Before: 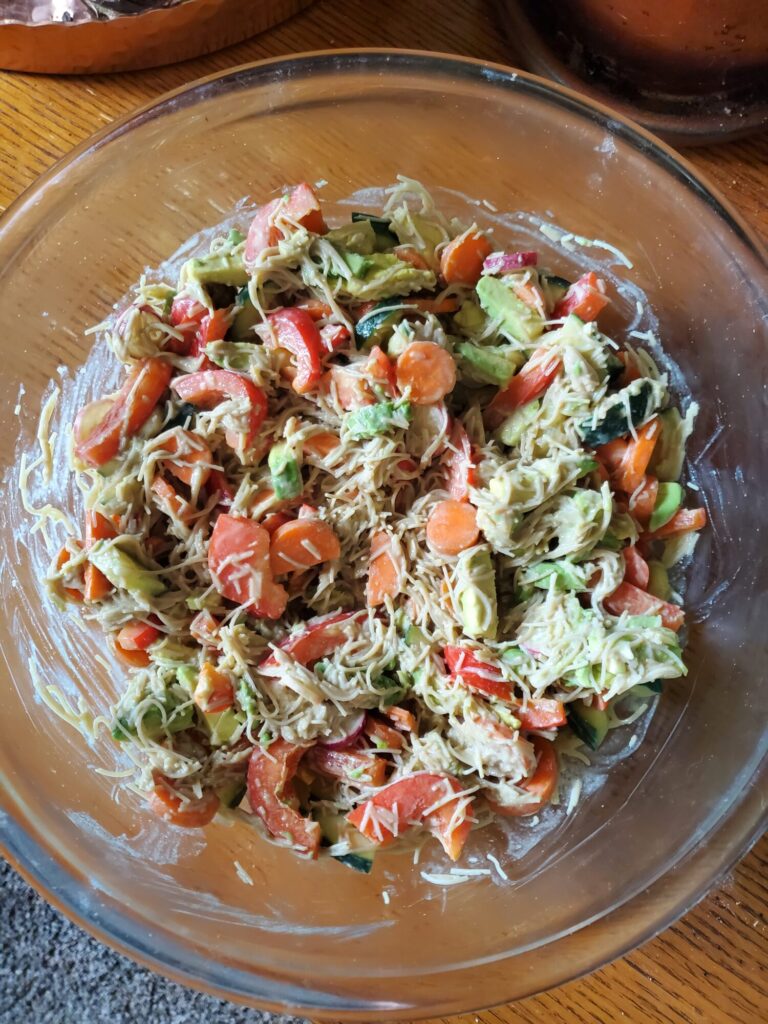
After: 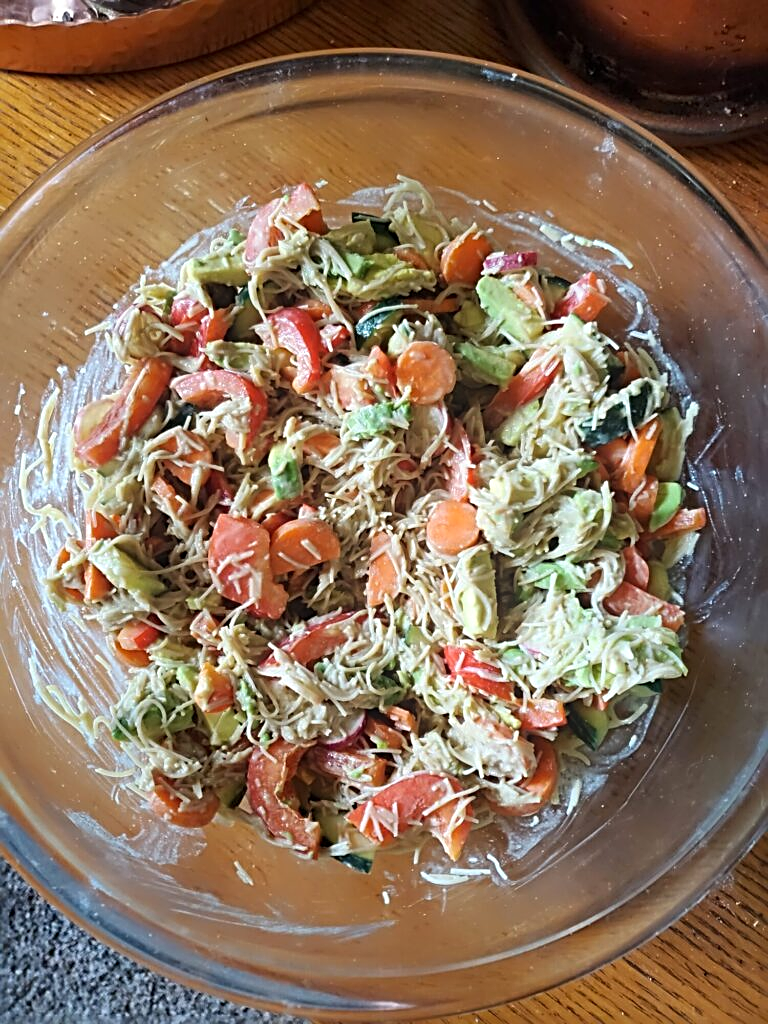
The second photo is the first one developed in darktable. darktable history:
bloom: size 13.65%, threshold 98.39%, strength 4.82%
sharpen: radius 2.817, amount 0.715
